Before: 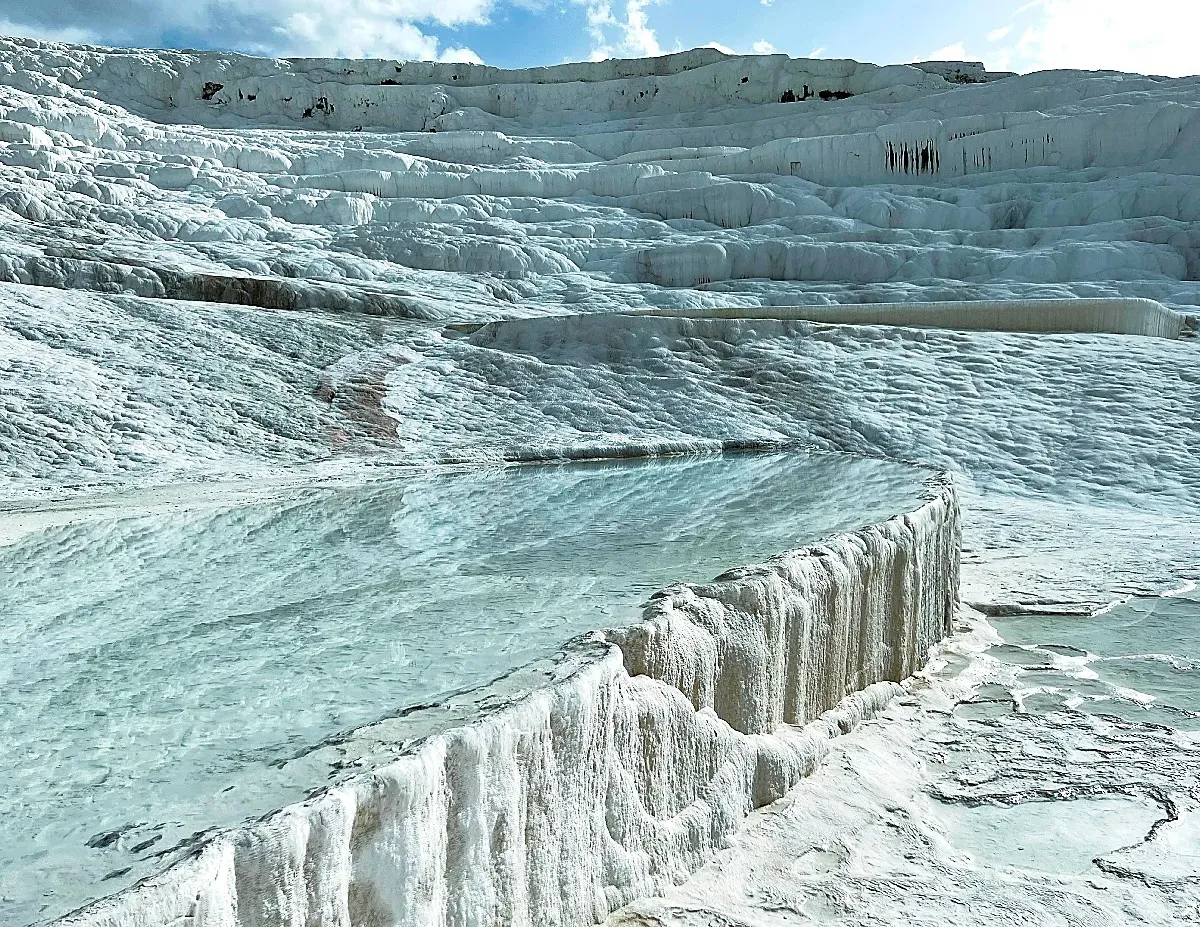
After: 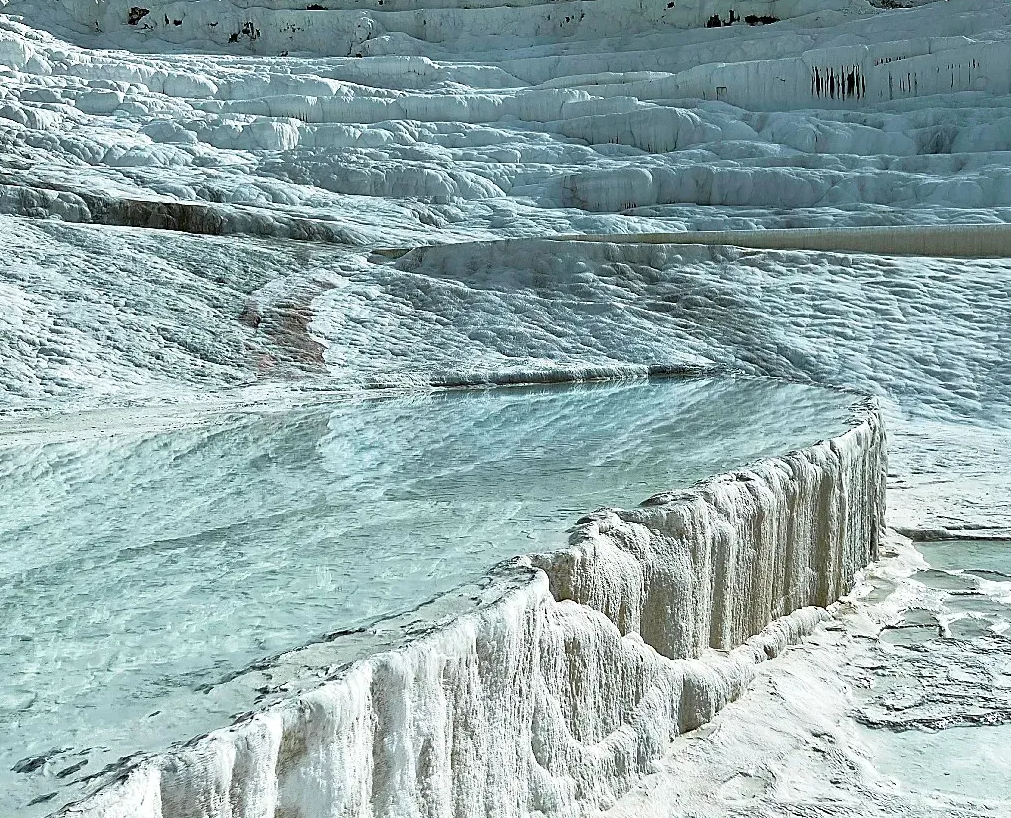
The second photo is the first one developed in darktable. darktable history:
crop: left 6.199%, top 8.159%, right 9.538%, bottom 3.536%
